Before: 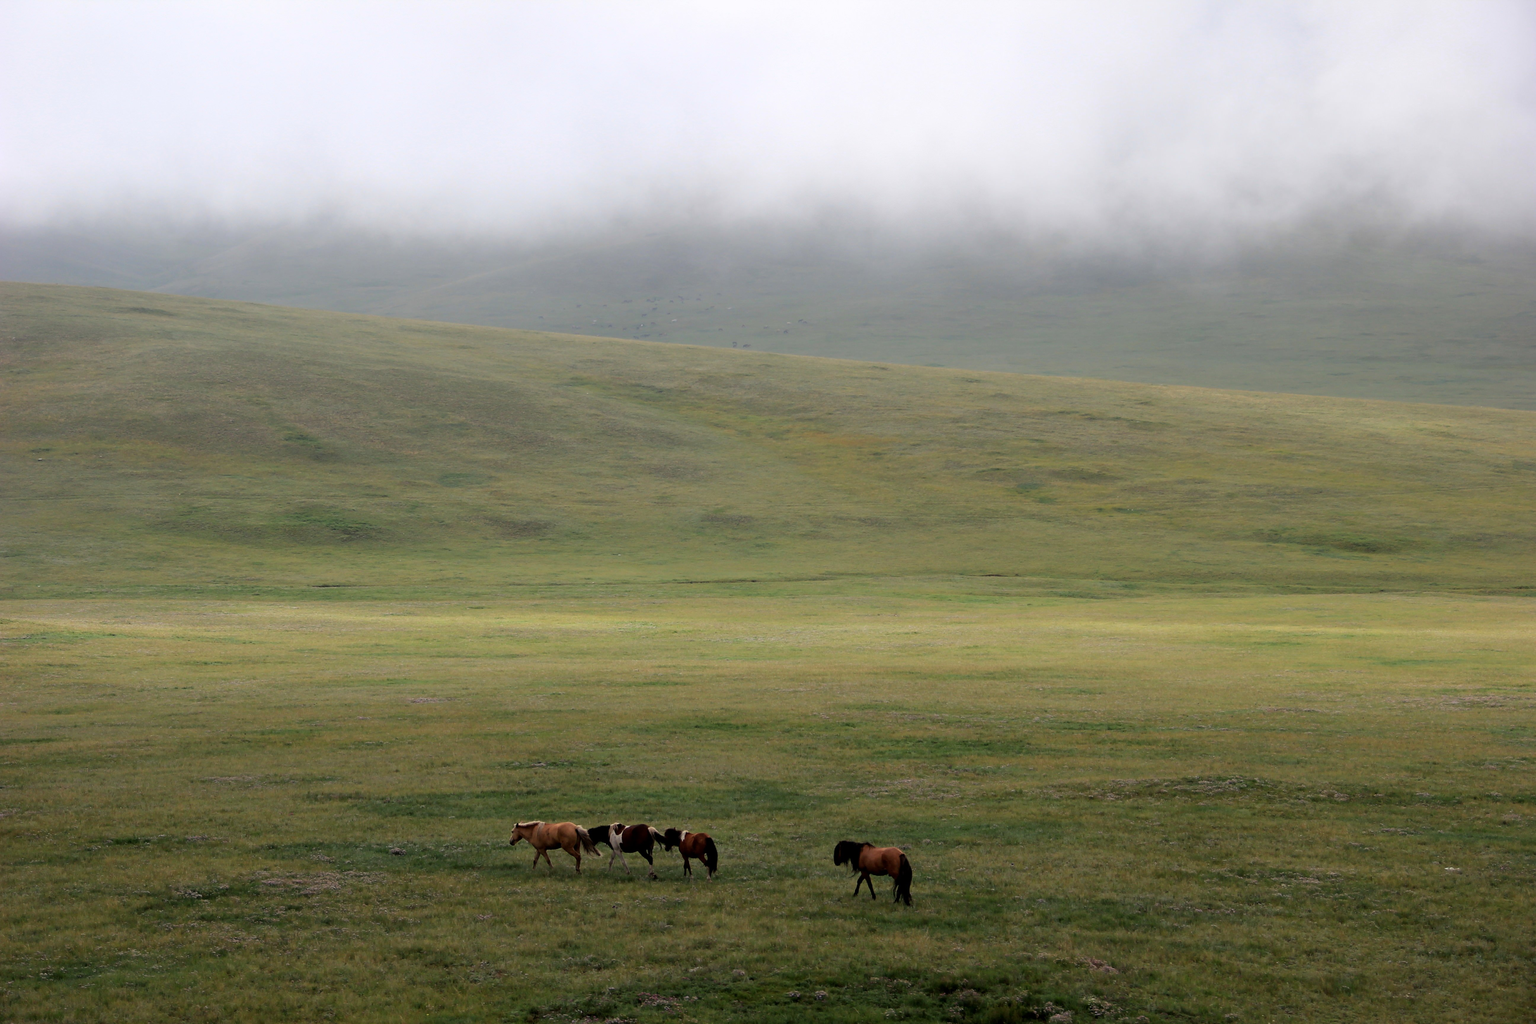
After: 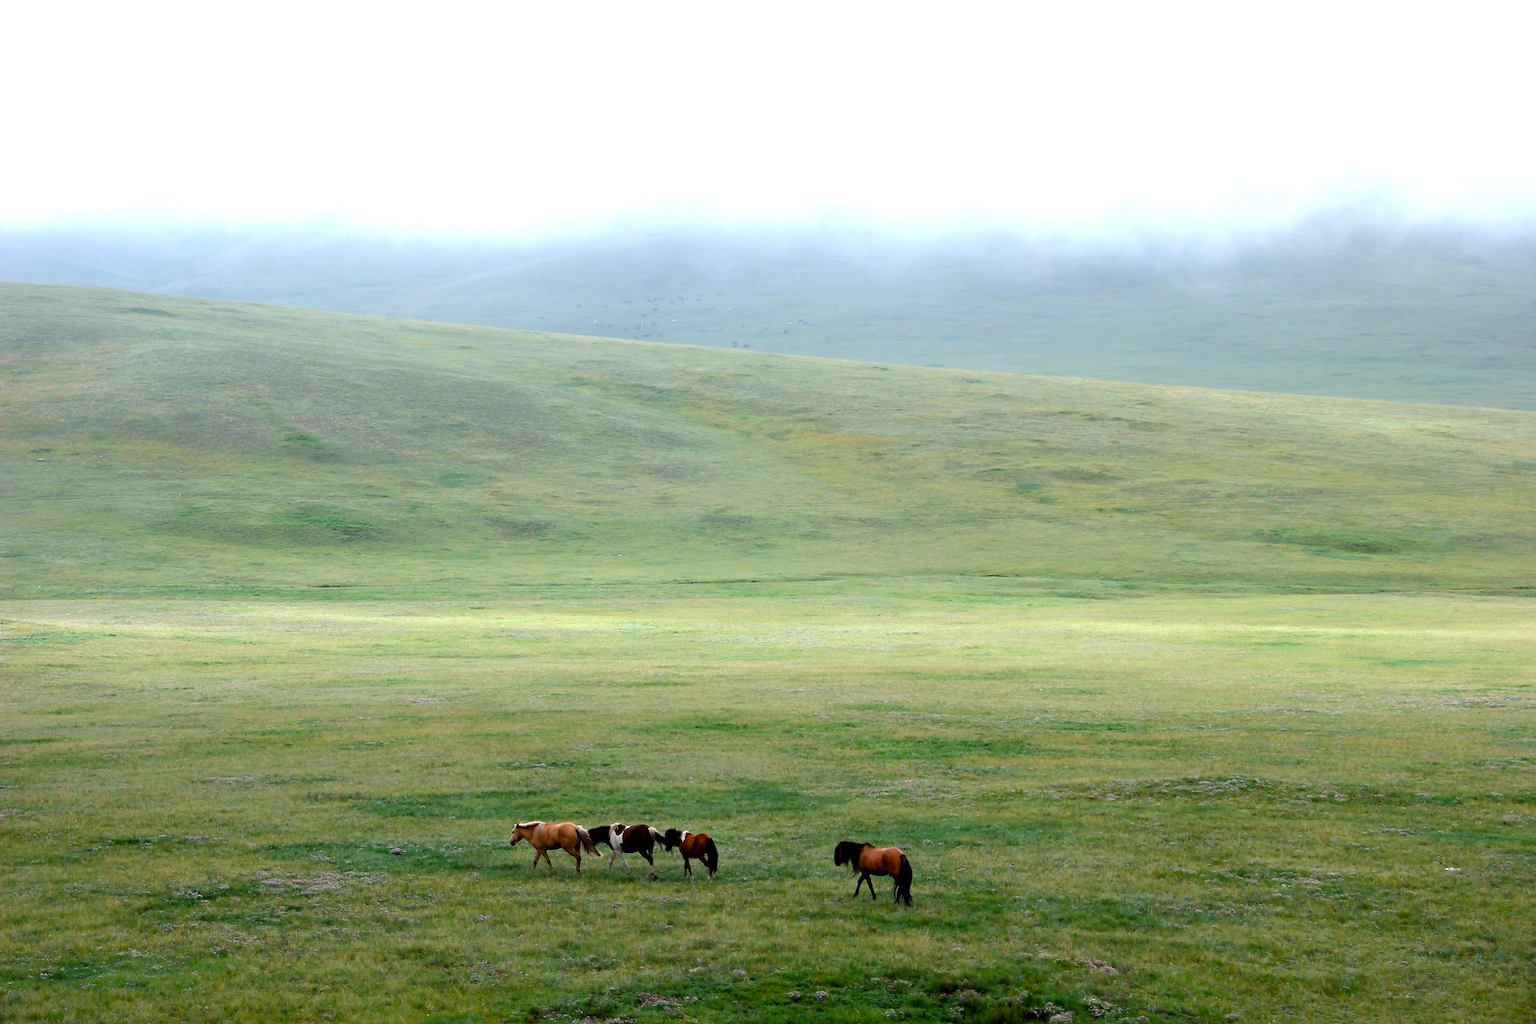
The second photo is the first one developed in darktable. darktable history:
color balance rgb: perceptual saturation grading › global saturation 20%, perceptual saturation grading › highlights -25%, perceptual saturation grading › shadows 50%
exposure: exposure 1 EV, compensate highlight preservation false
color calibration: illuminant F (fluorescent), F source F9 (Cool White Deluxe 4150 K) – high CRI, x 0.374, y 0.373, temperature 4158.34 K
